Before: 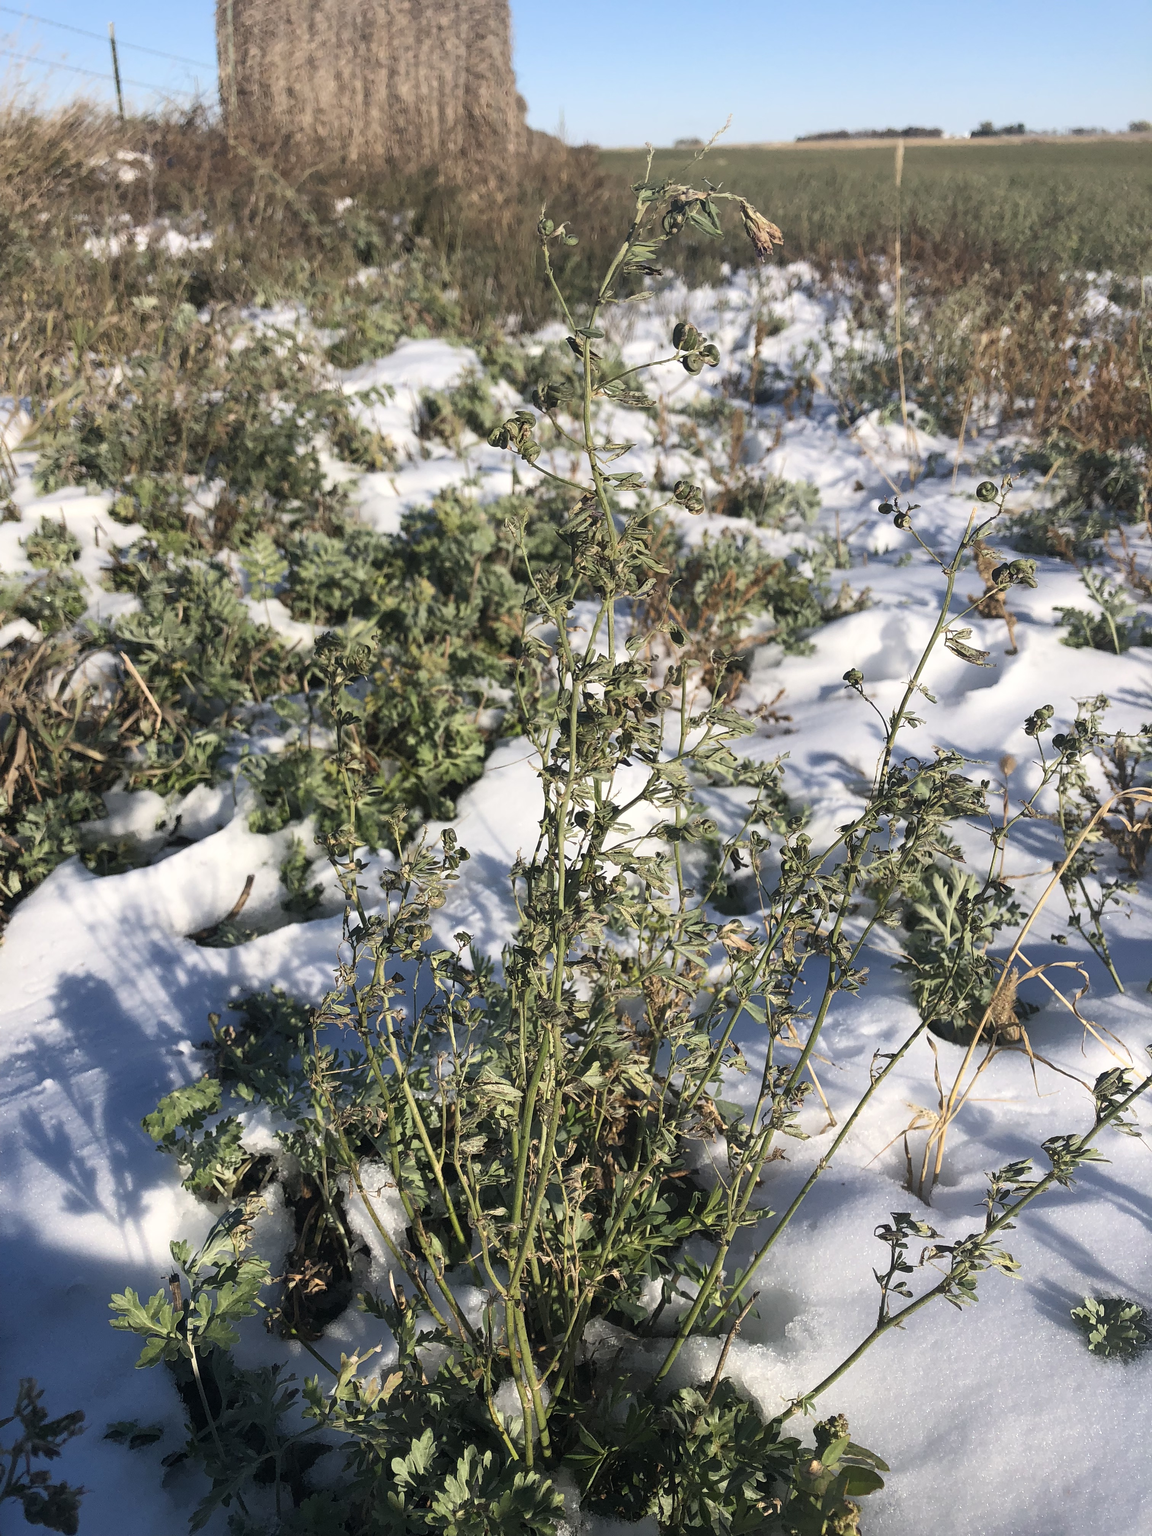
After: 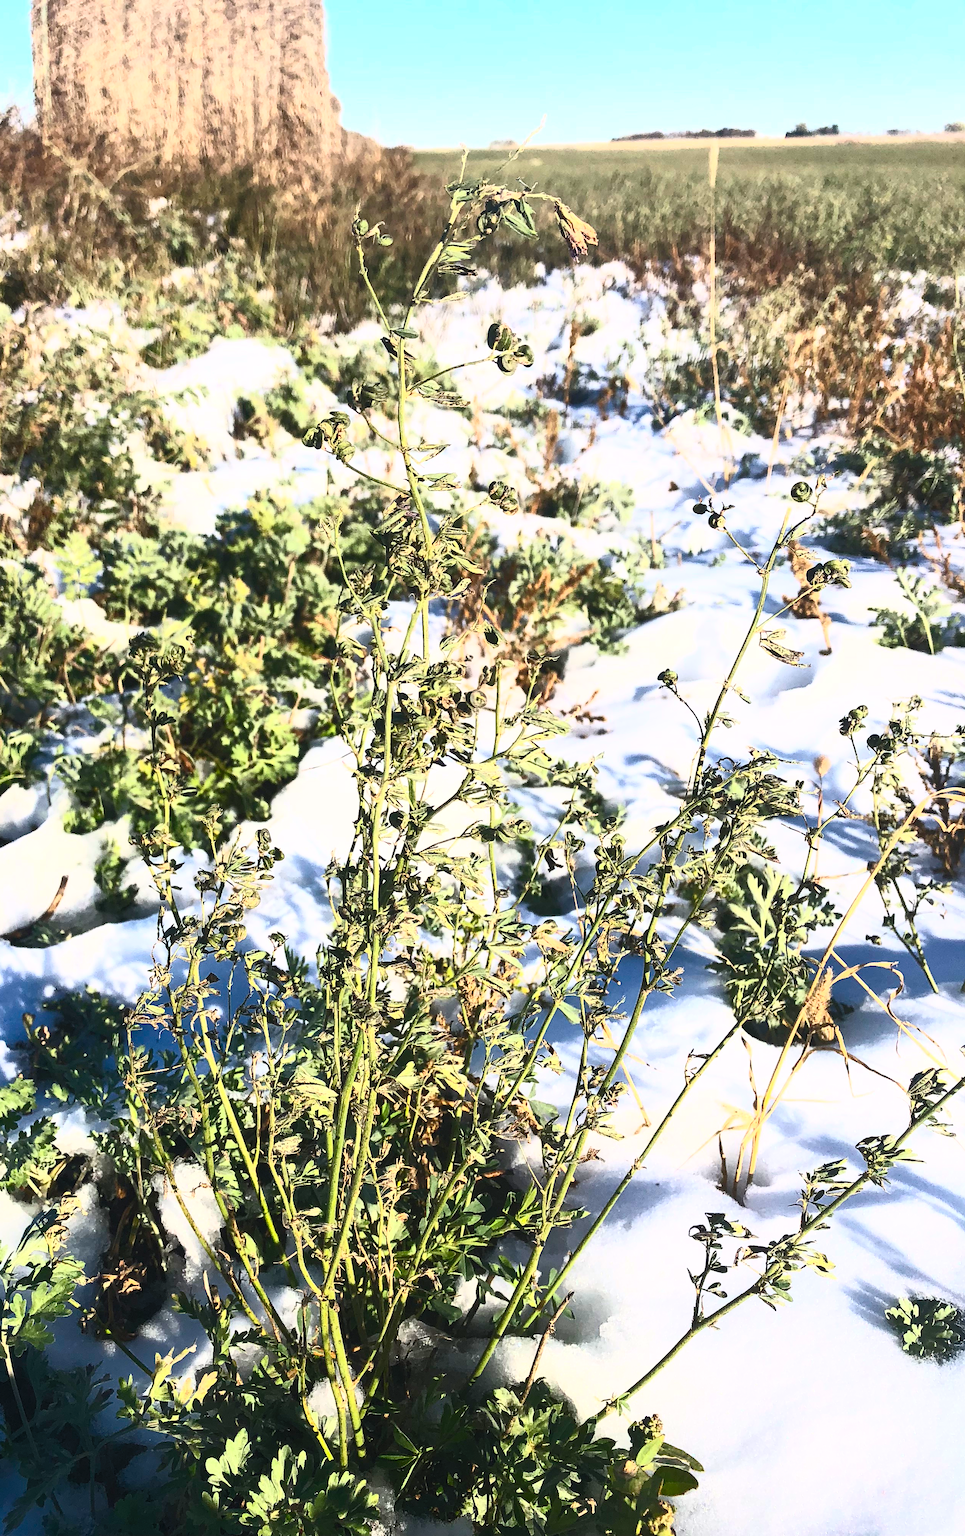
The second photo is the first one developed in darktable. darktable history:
crop: left 16.145%
contrast brightness saturation: contrast 0.83, brightness 0.59, saturation 0.59
